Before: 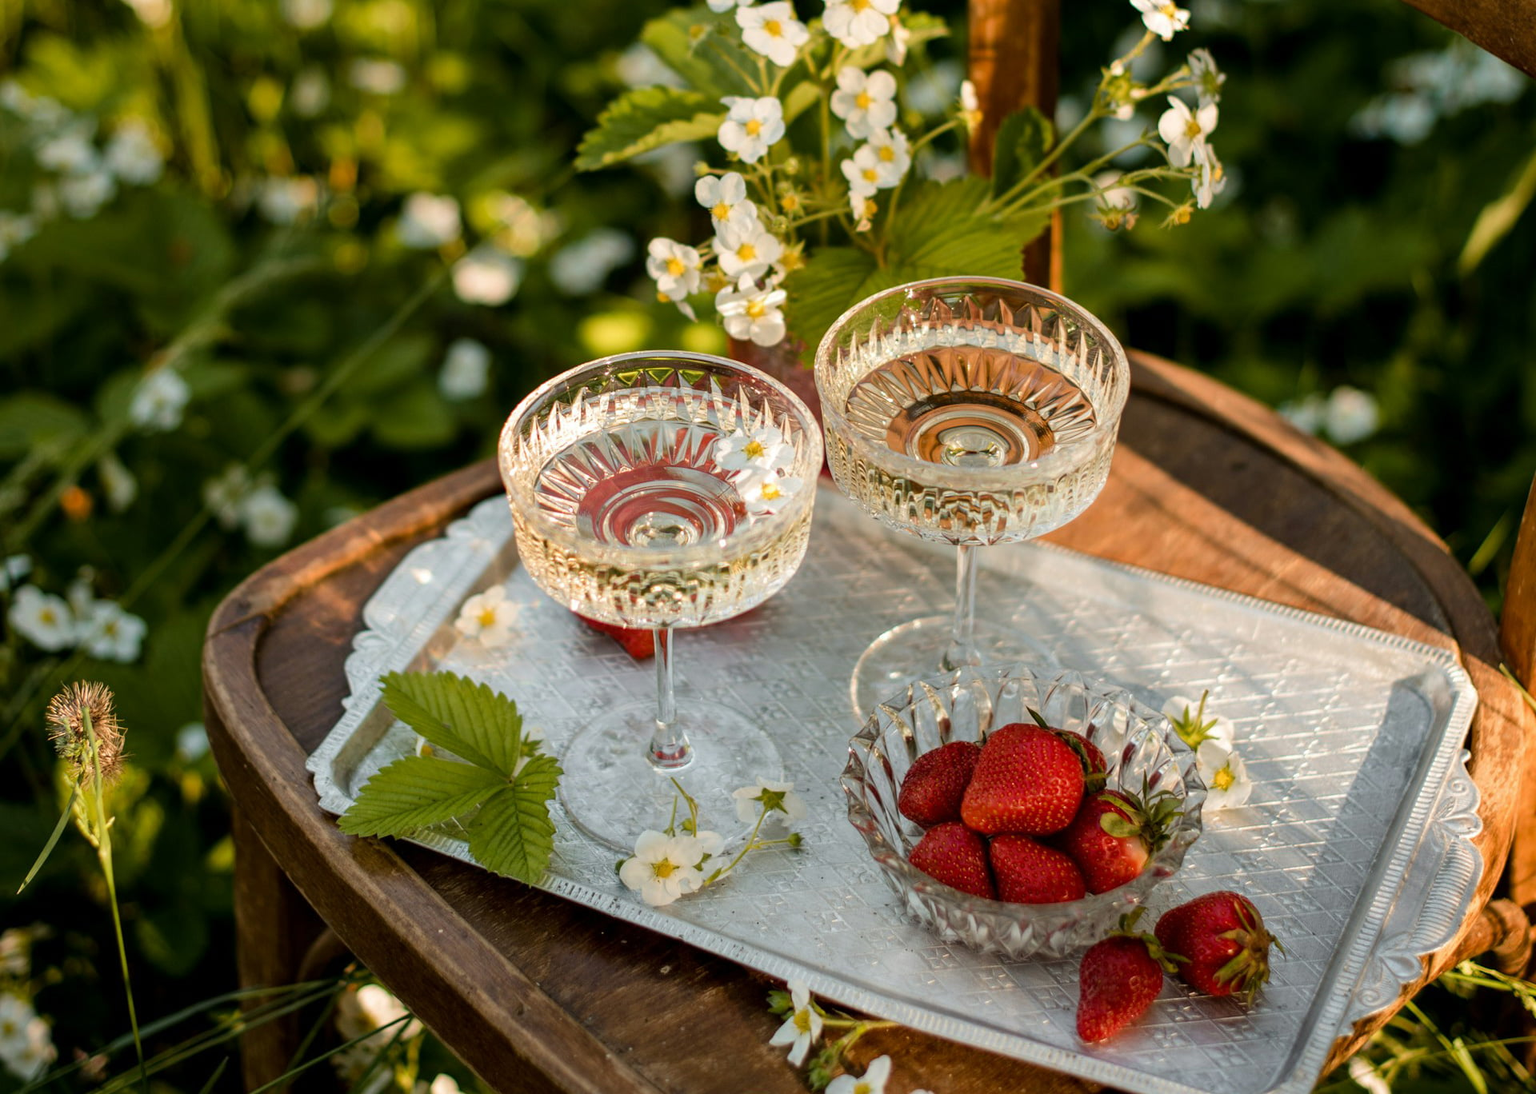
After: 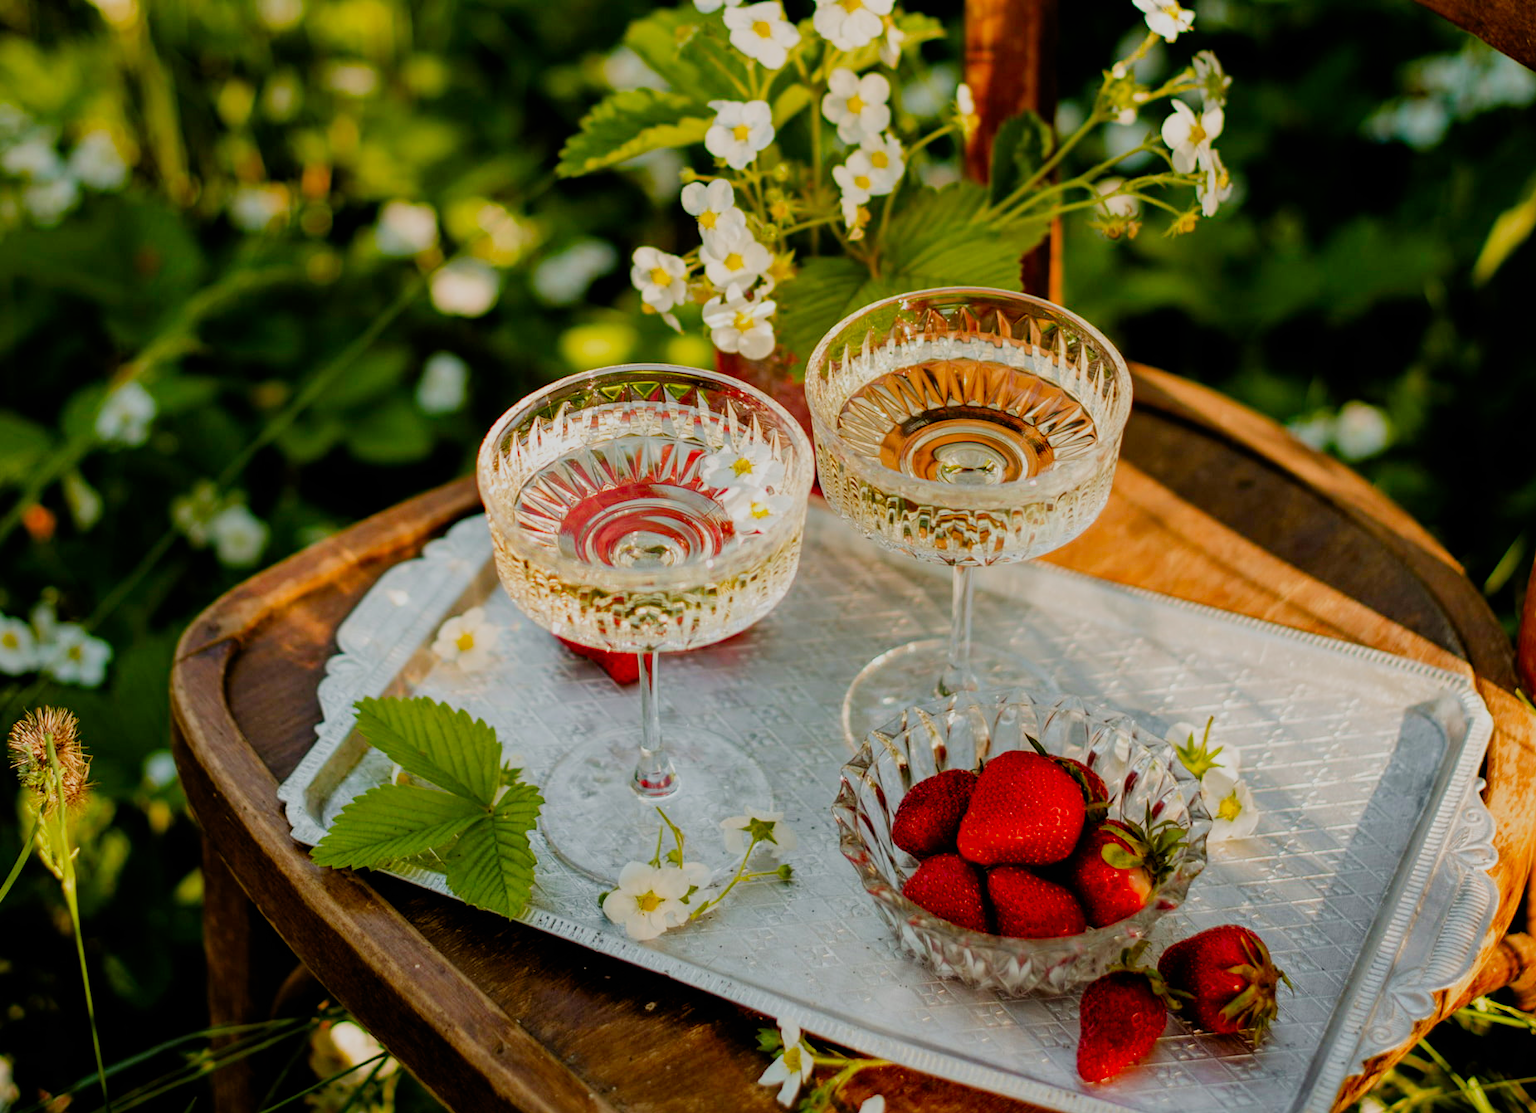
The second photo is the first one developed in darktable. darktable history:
filmic rgb: black relative exposure -7.65 EV, white relative exposure 4.56 EV, hardness 3.61, preserve chrominance no, color science v5 (2021)
crop and rotate: left 2.52%, right 1.034%, bottom 1.875%
contrast brightness saturation: saturation 0.509
